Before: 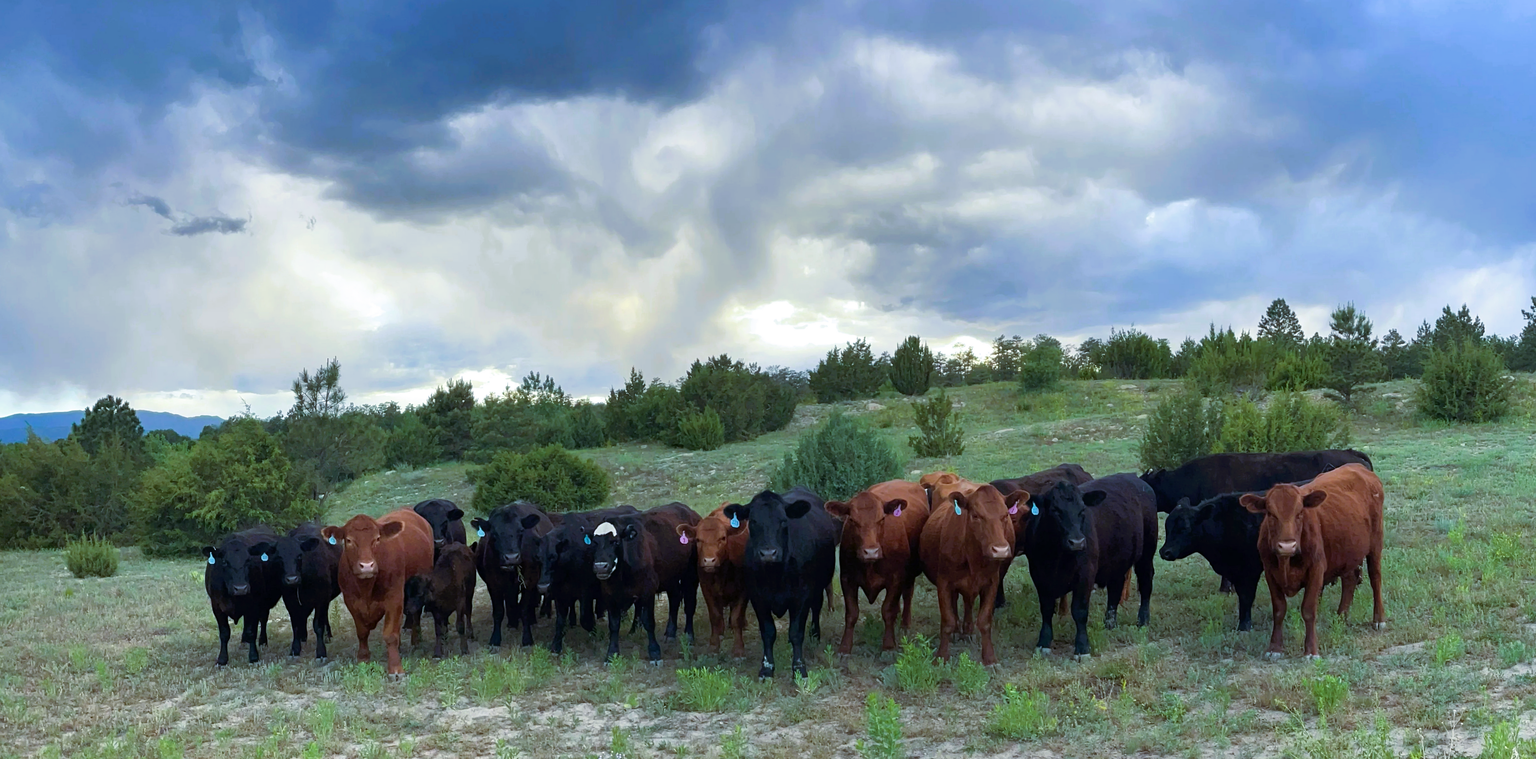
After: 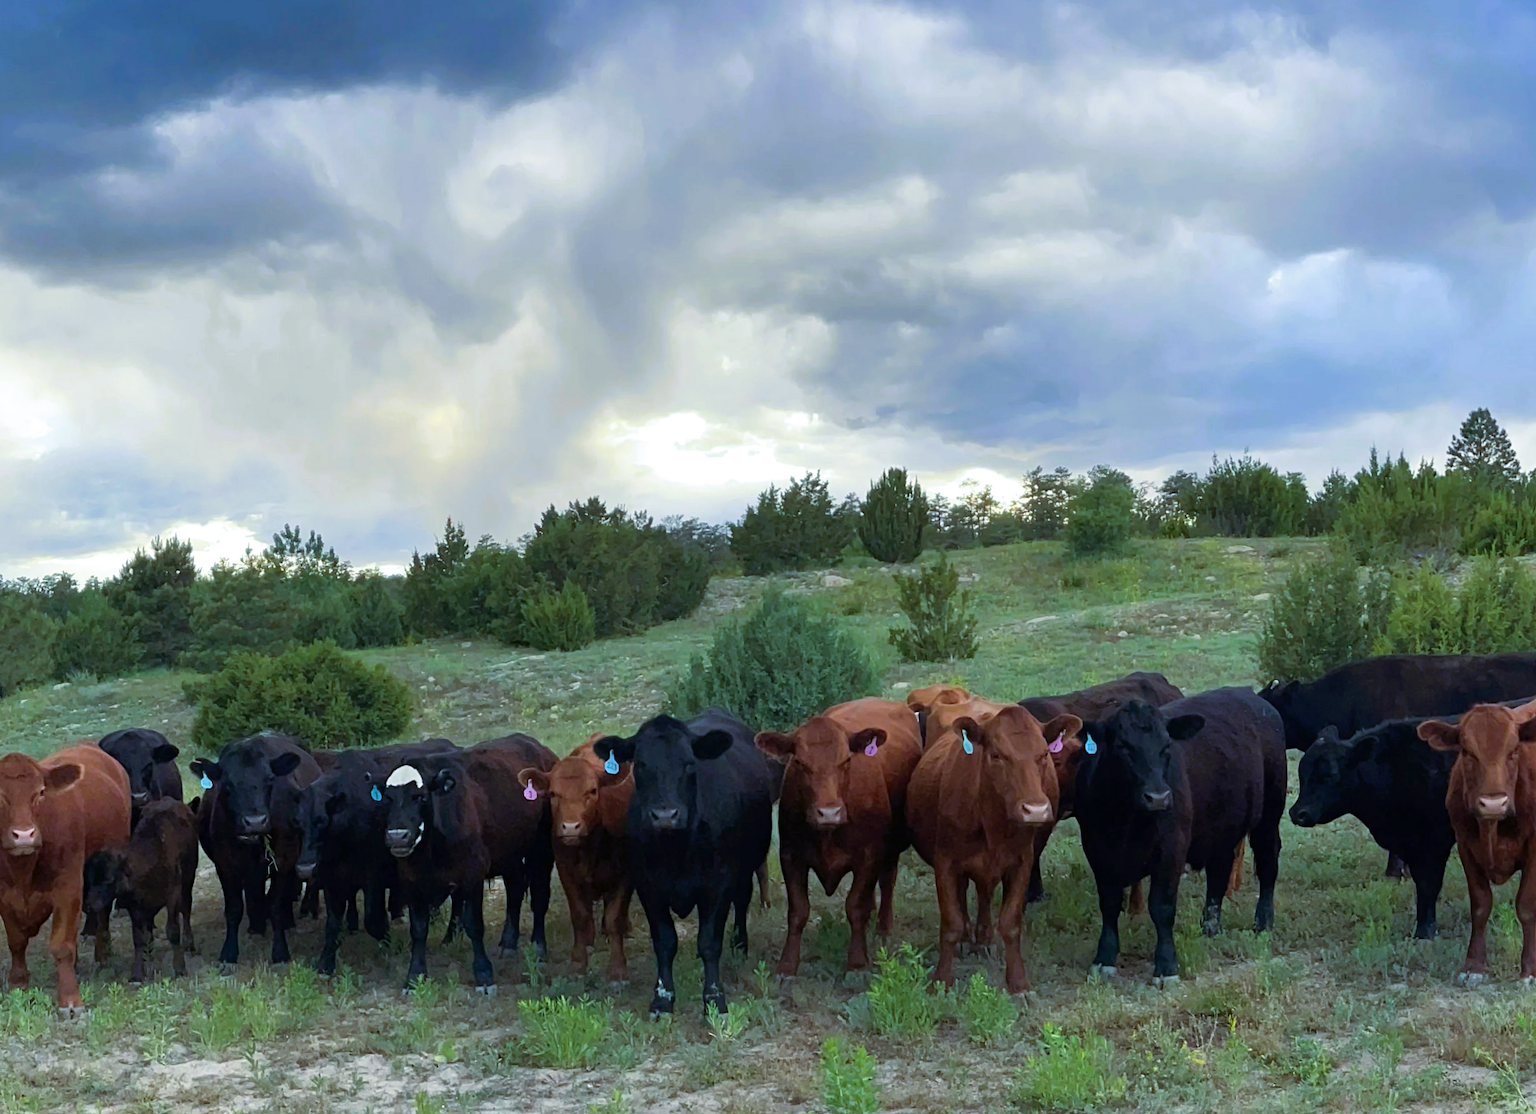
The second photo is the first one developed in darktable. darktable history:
crop and rotate: left 22.928%, top 5.647%, right 14.425%, bottom 2.324%
exposure: black level correction 0, exposure 0 EV, compensate highlight preservation false
